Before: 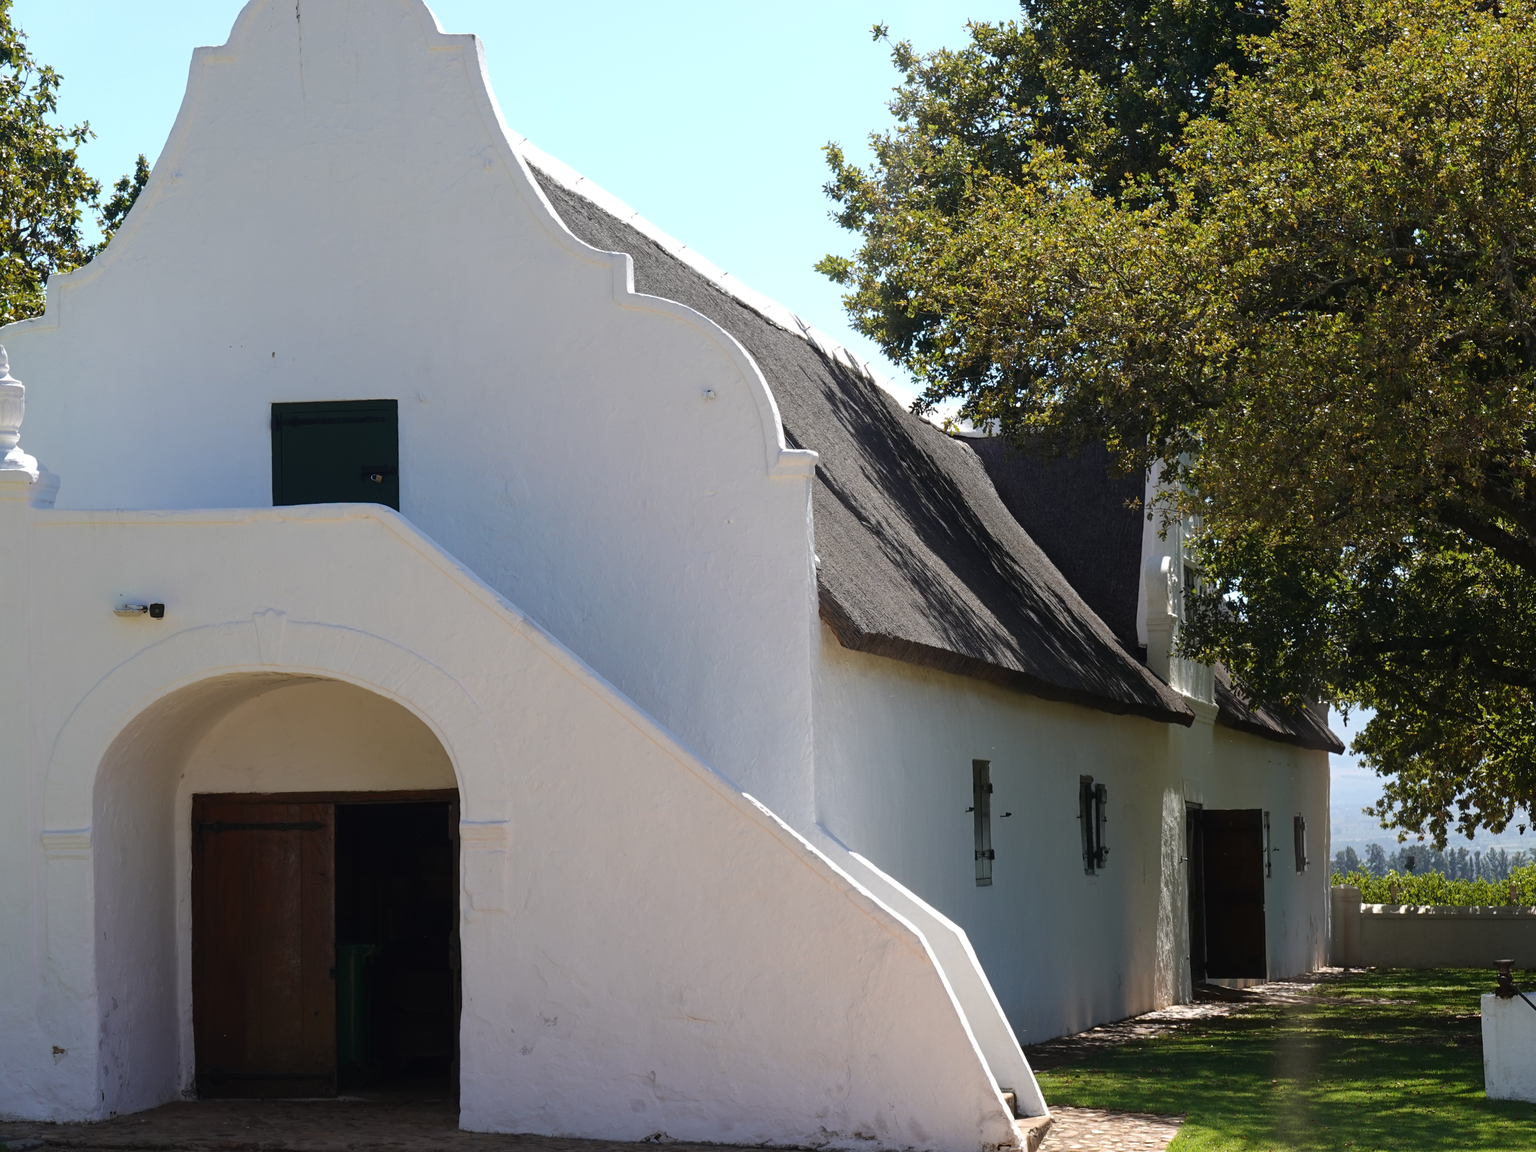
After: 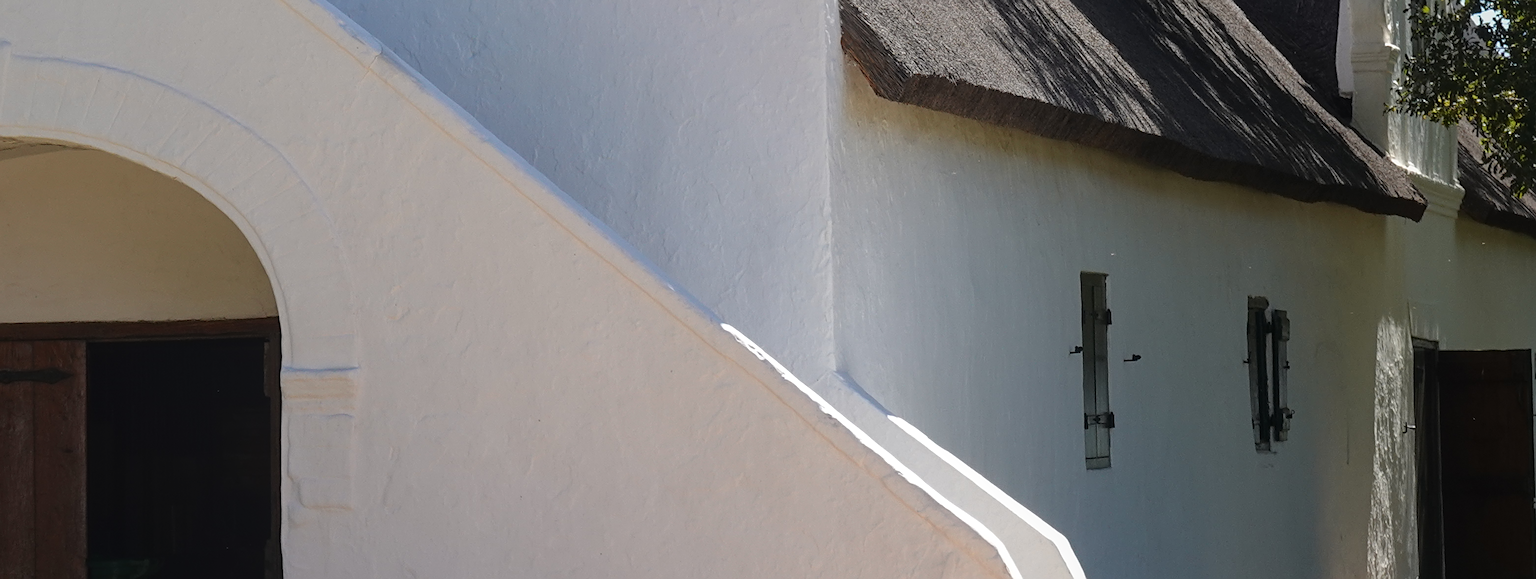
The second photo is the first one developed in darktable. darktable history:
local contrast: detail 110%
crop: left 18.198%, top 50.822%, right 17.618%, bottom 16.868%
sharpen: on, module defaults
